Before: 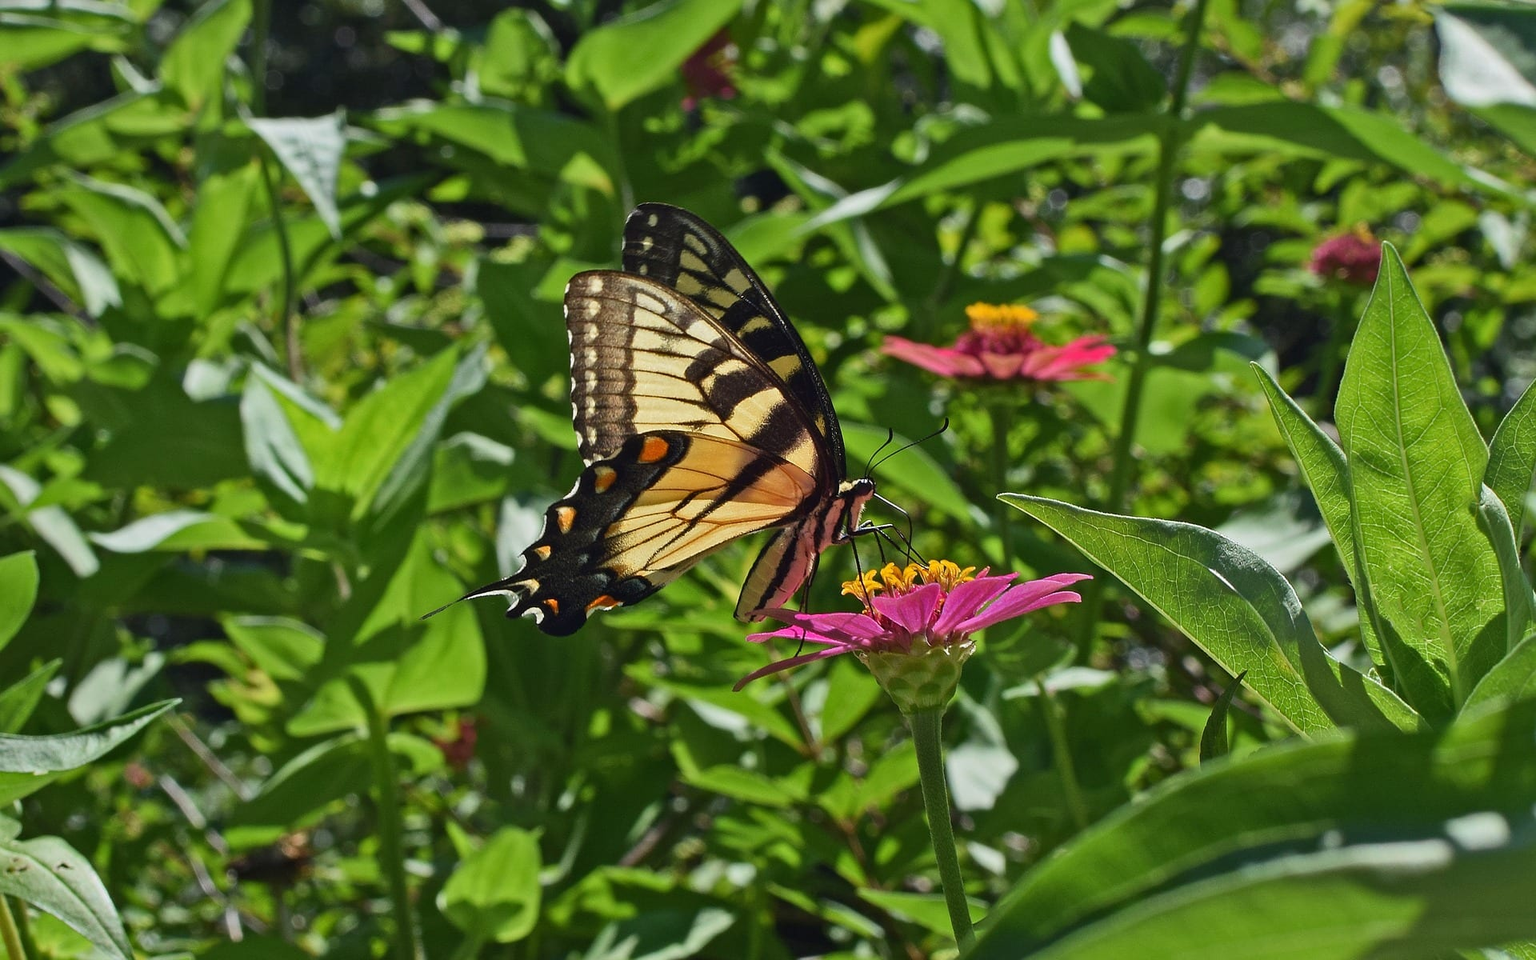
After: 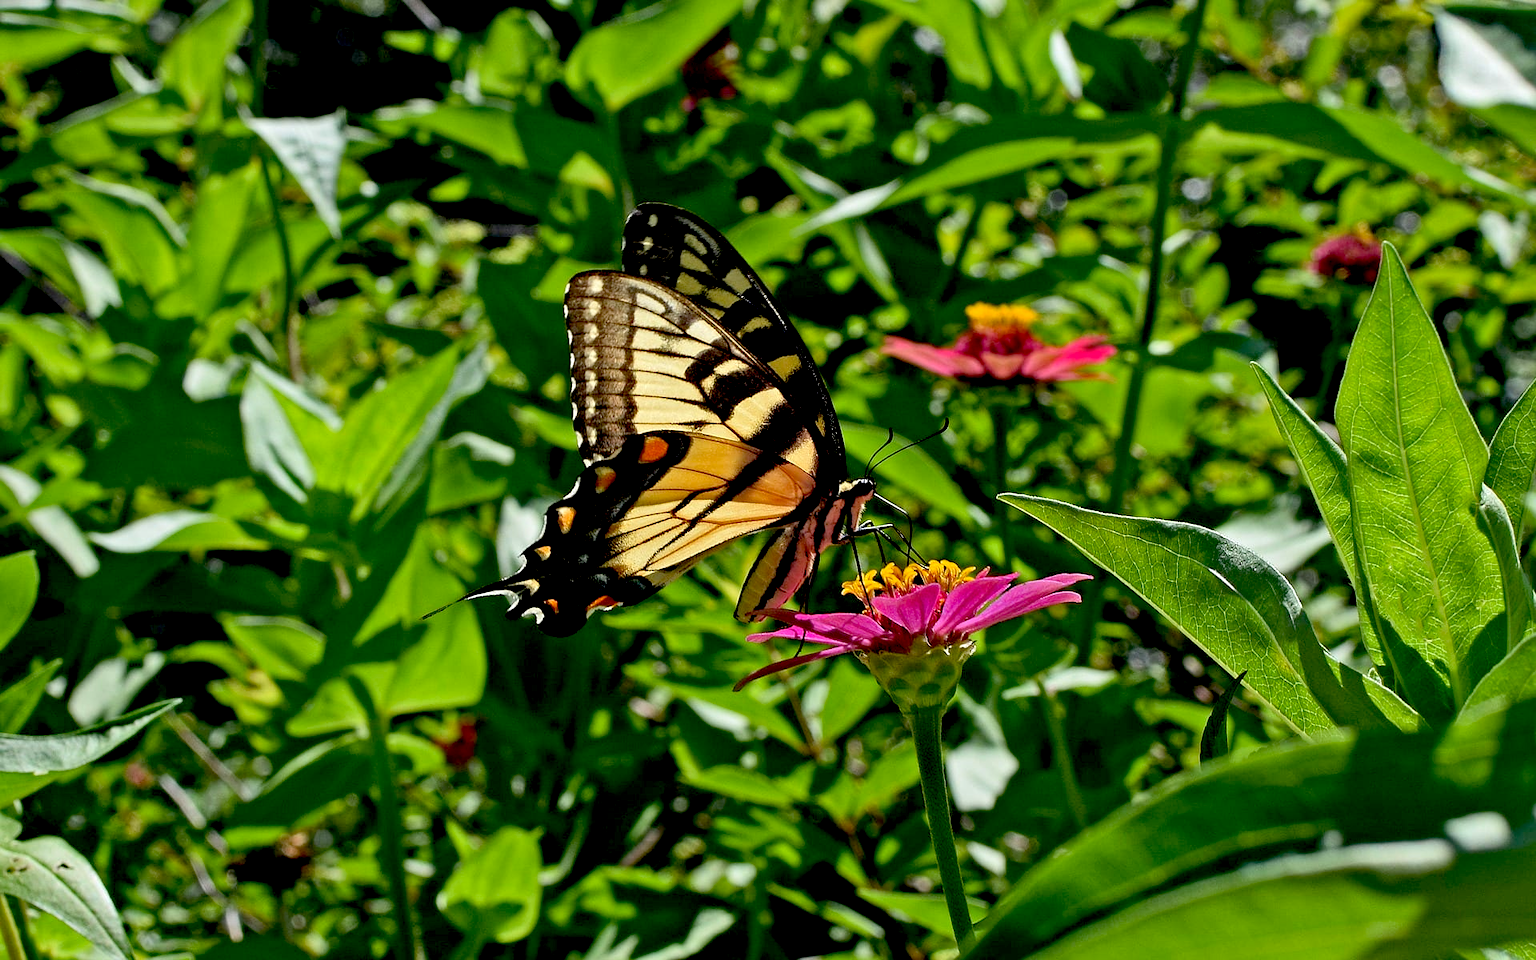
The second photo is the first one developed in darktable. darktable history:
exposure: black level correction 0.031, exposure 0.304 EV, compensate highlight preservation false
